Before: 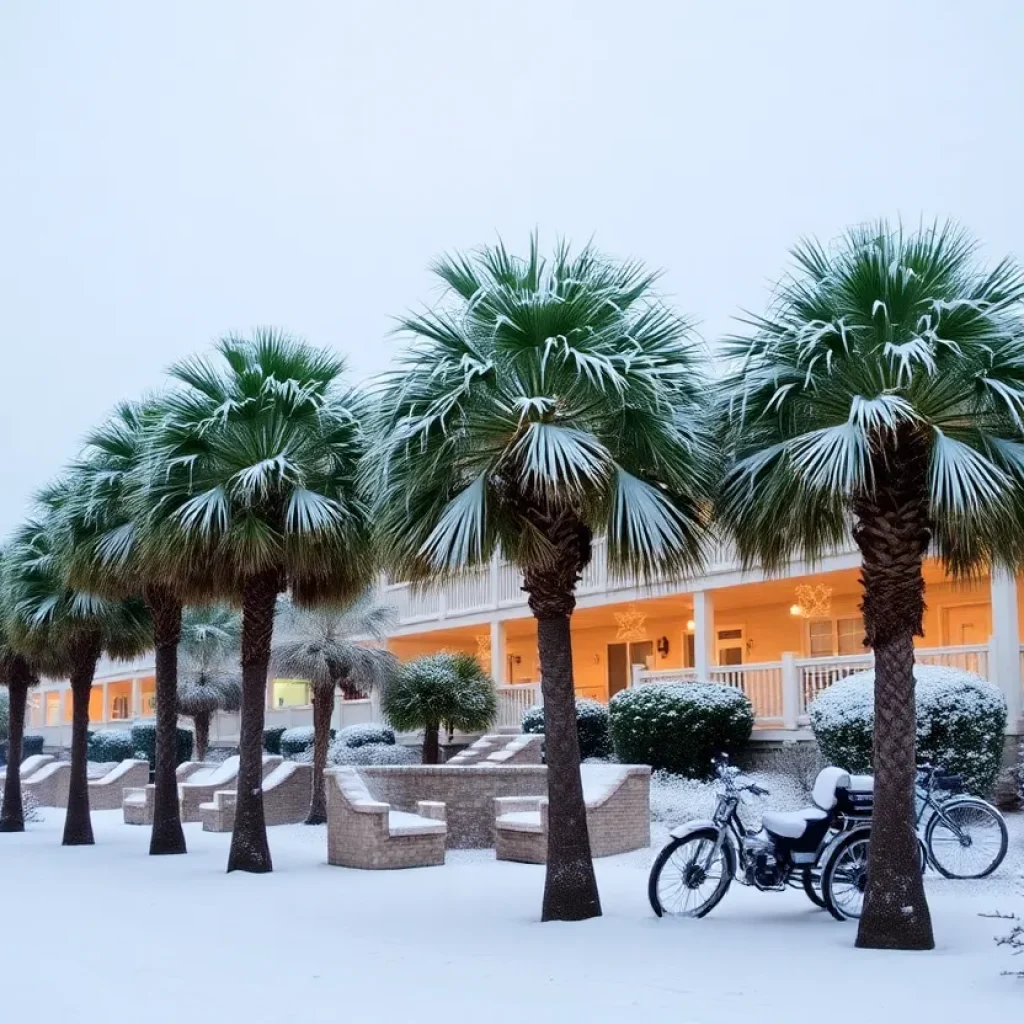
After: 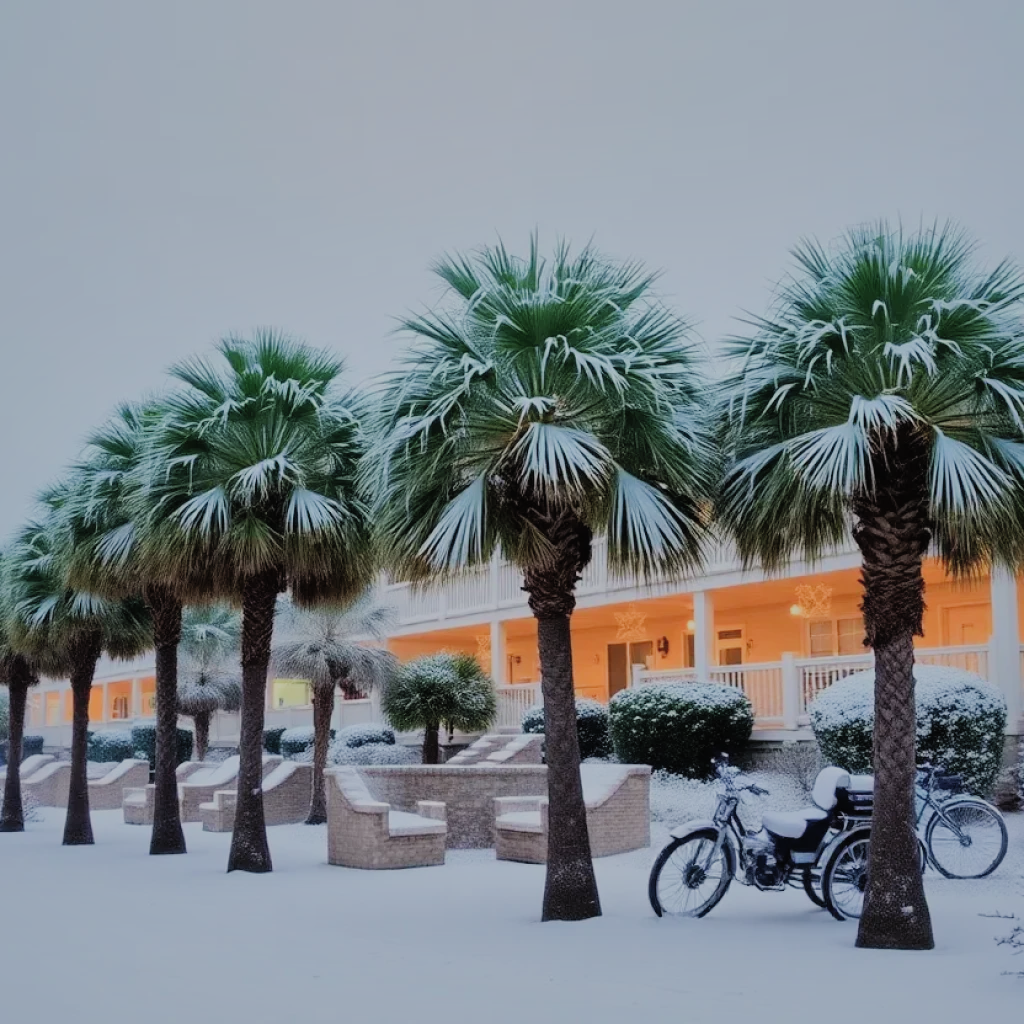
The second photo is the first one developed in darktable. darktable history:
color balance rgb: global offset › luminance 0.5%, perceptual saturation grading › global saturation -0.118%
filmic rgb: black relative exposure -7.65 EV, white relative exposure 4.56 EV, hardness 3.61
shadows and highlights: shadows 39.93, highlights -59.93
